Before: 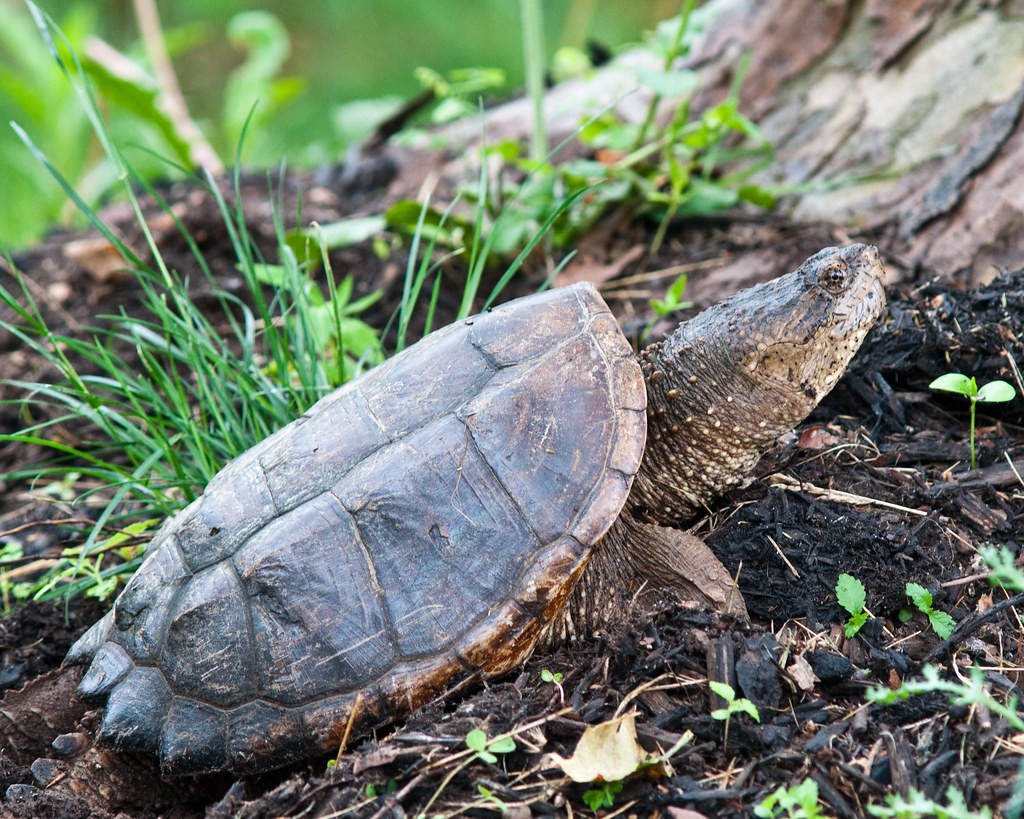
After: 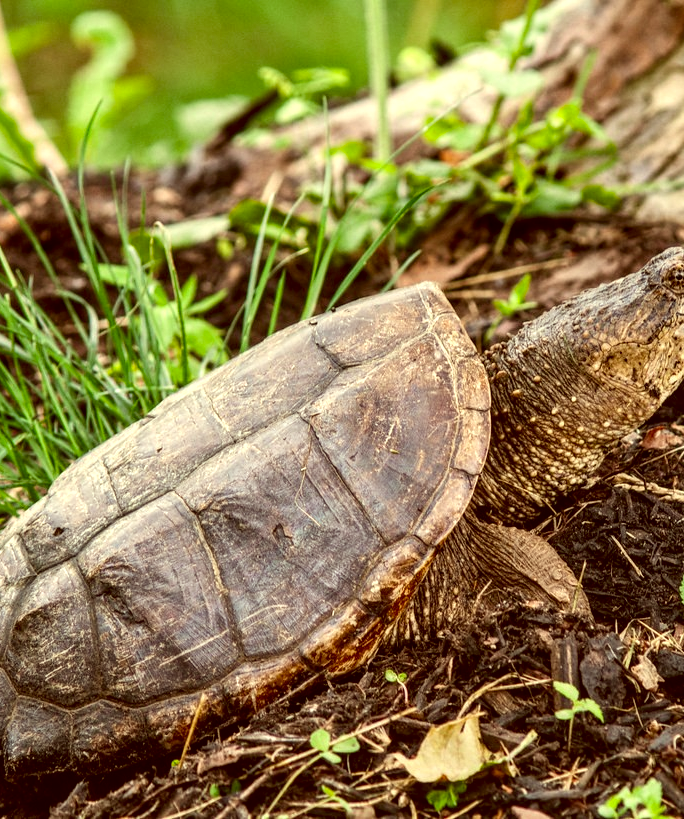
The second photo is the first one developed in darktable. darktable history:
color correction: highlights a* 0.978, highlights b* 24.9, shadows a* 15.43, shadows b* 24.2
crop and rotate: left 15.326%, right 17.855%
local contrast: highlights 26%, detail 150%
